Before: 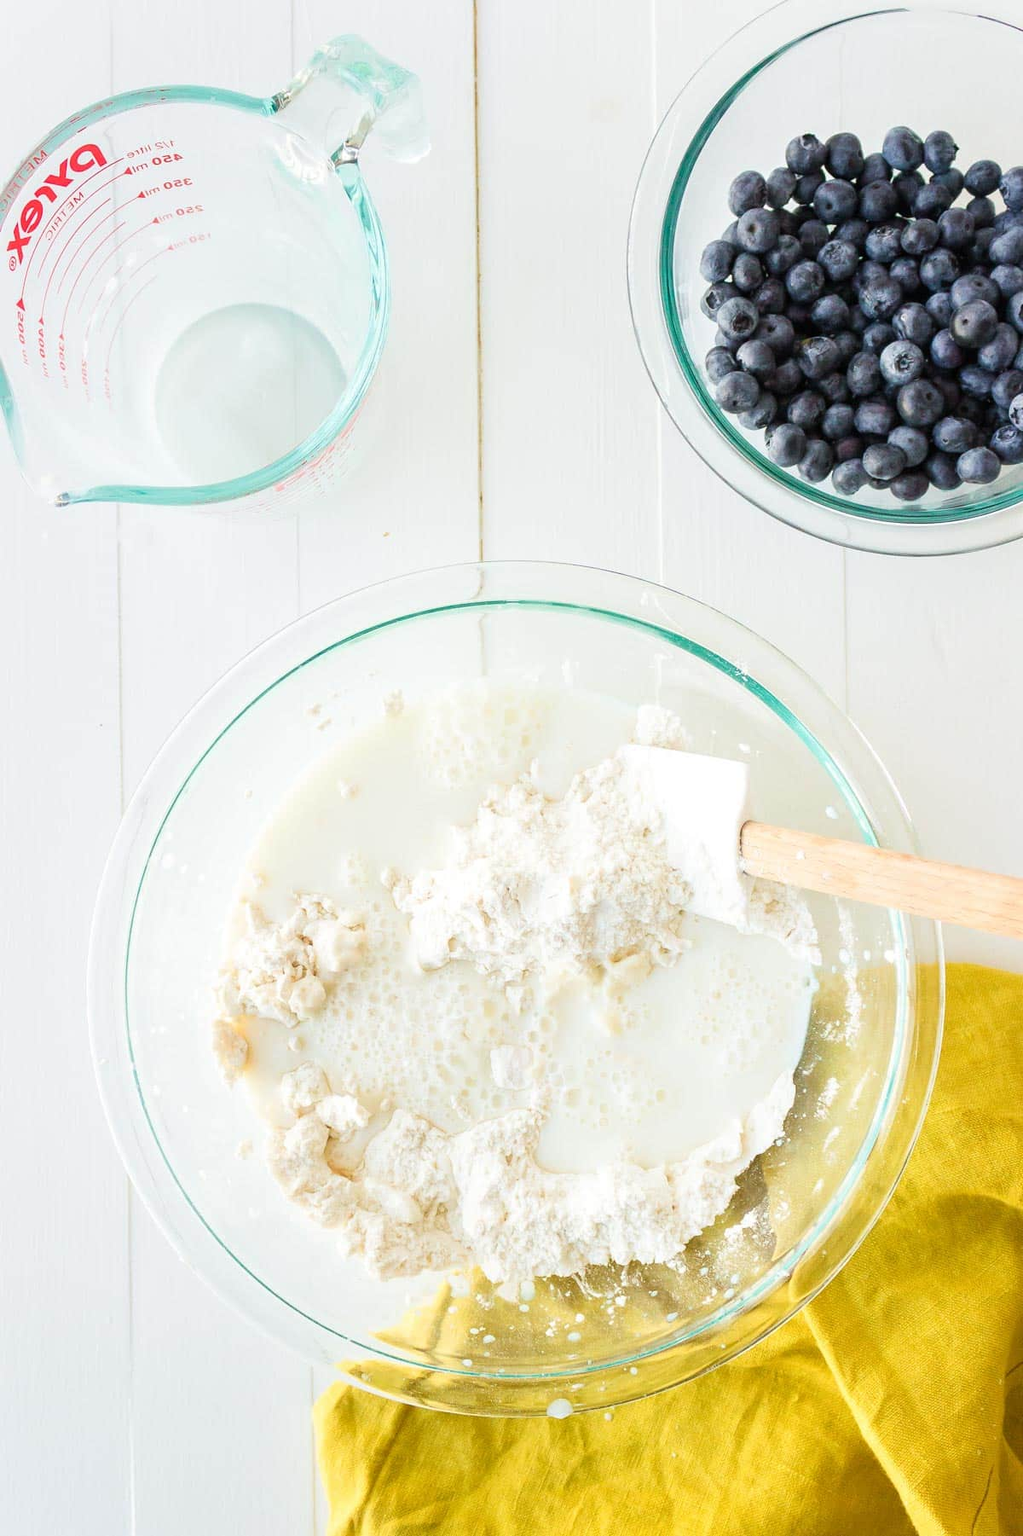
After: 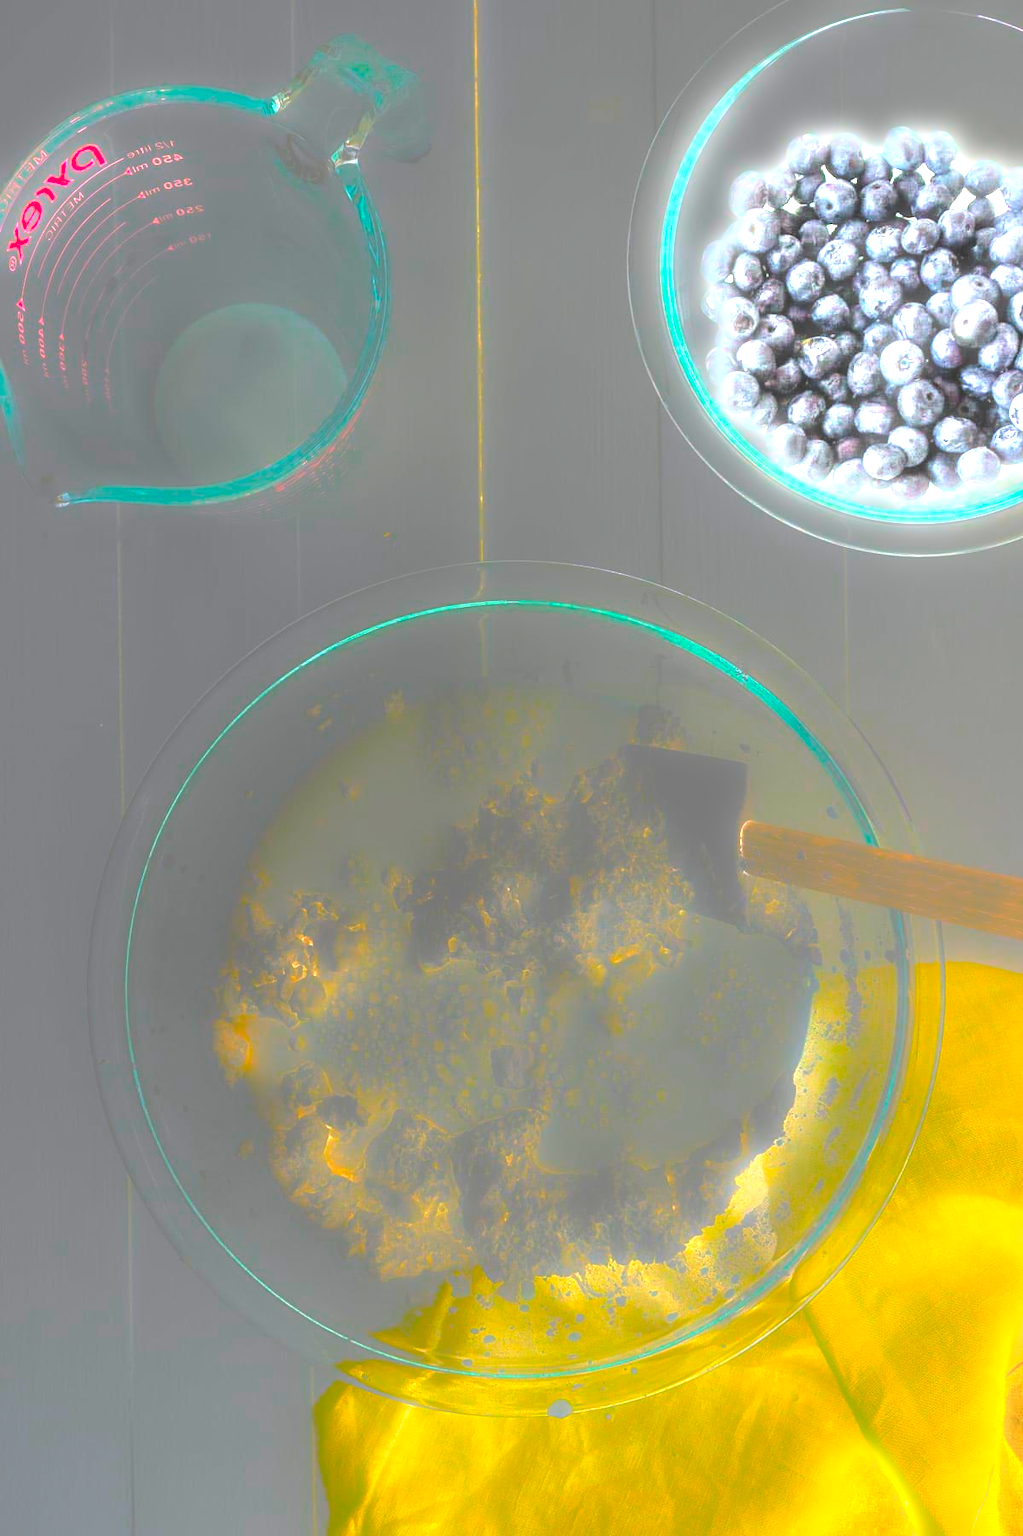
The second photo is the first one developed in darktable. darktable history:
levels: levels [0, 0.281, 0.562]
local contrast: detail 130%
bloom: size 3%, threshold 100%, strength 0%
